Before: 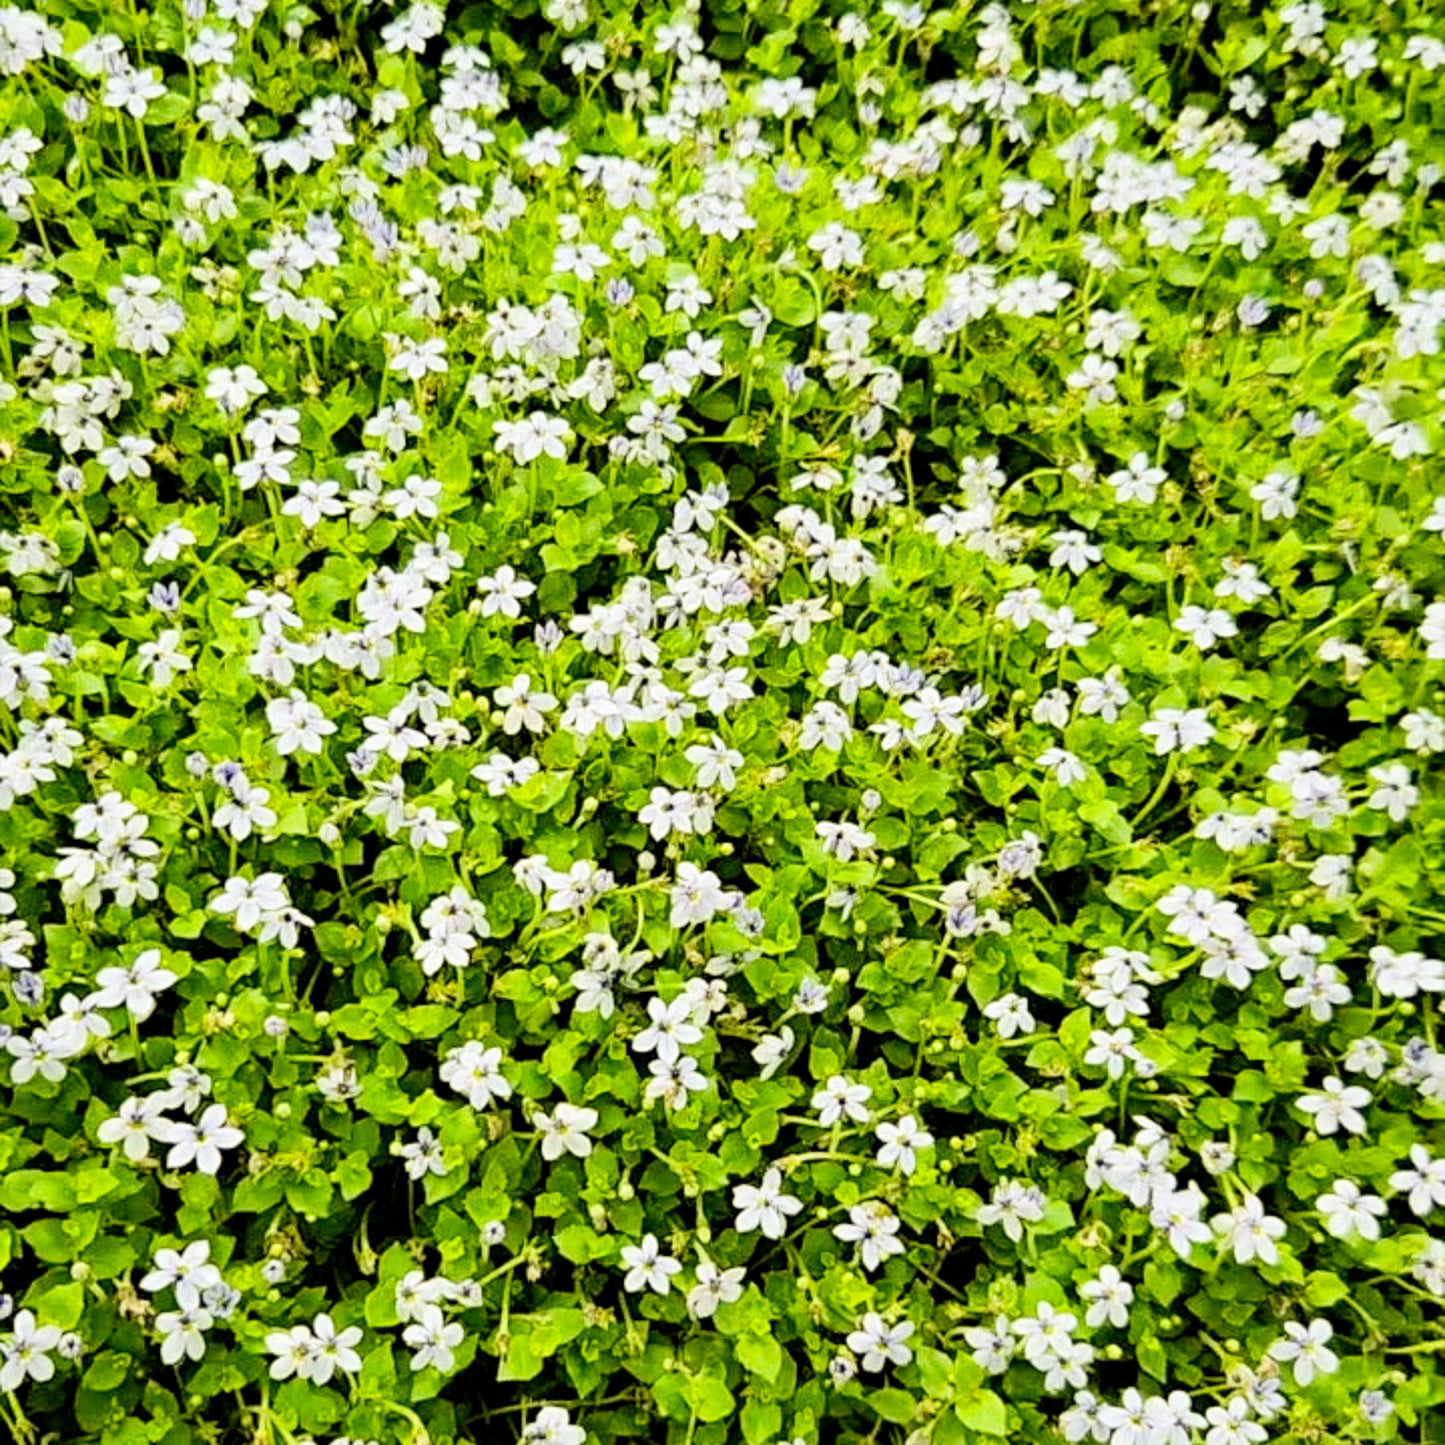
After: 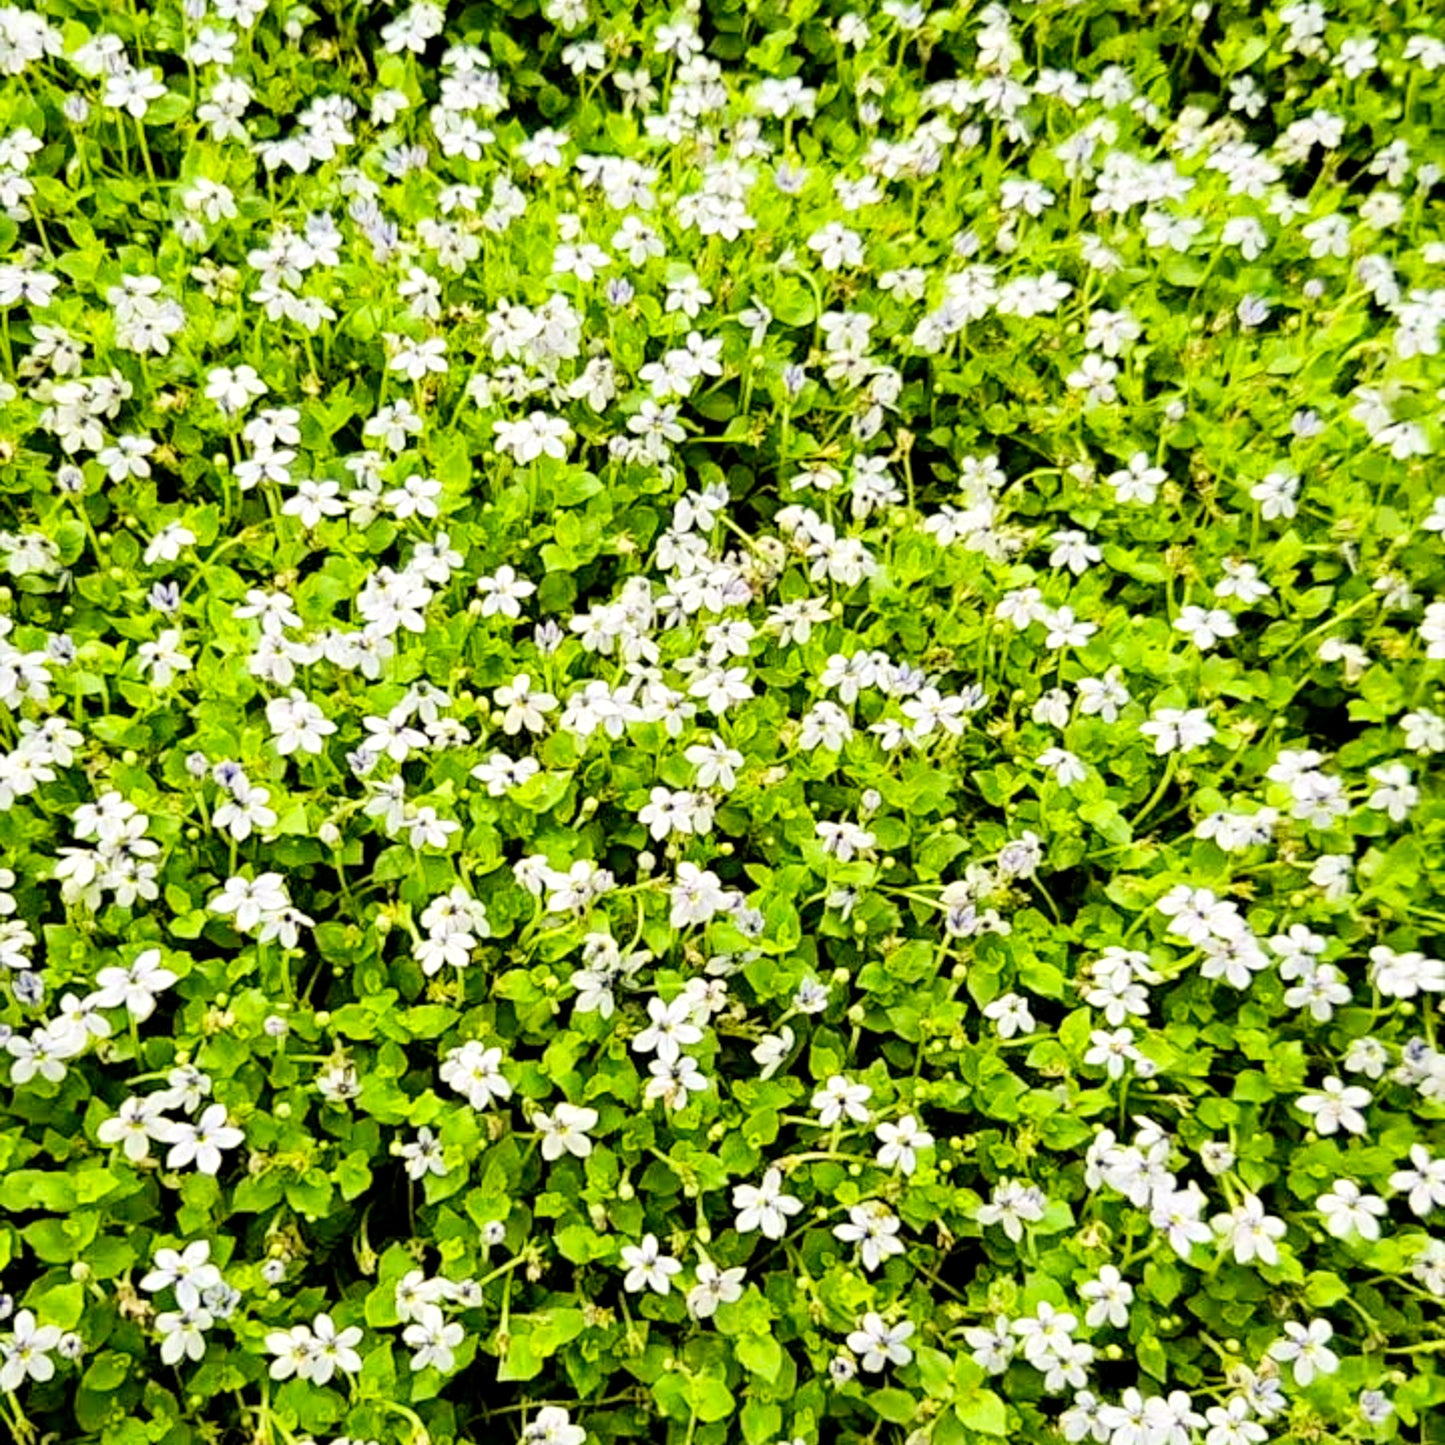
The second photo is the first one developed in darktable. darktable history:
white balance: red 1.009, blue 0.985
exposure: exposure 0.127 EV, compensate highlight preservation false
